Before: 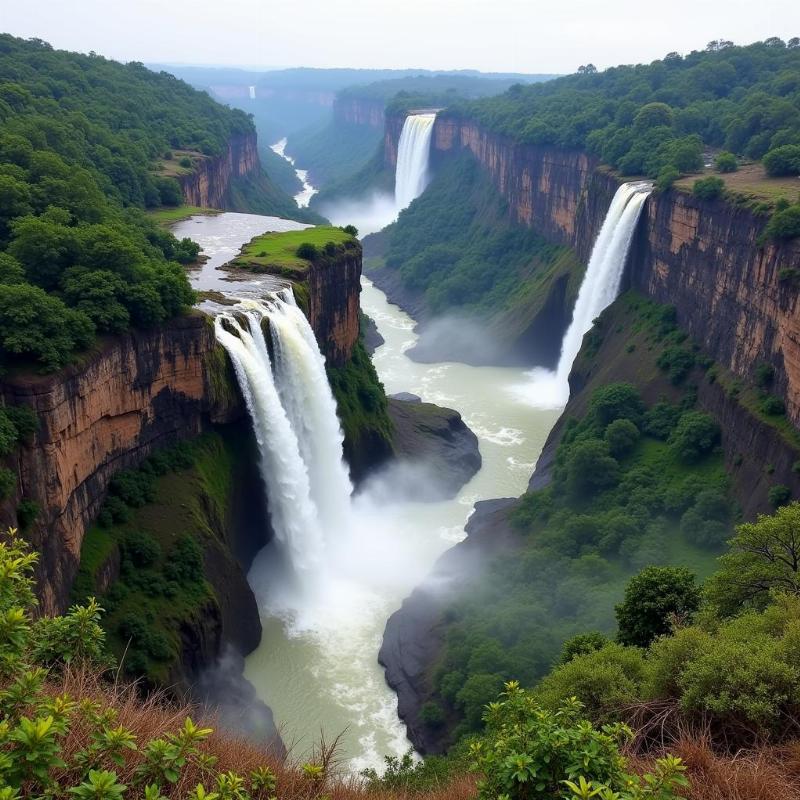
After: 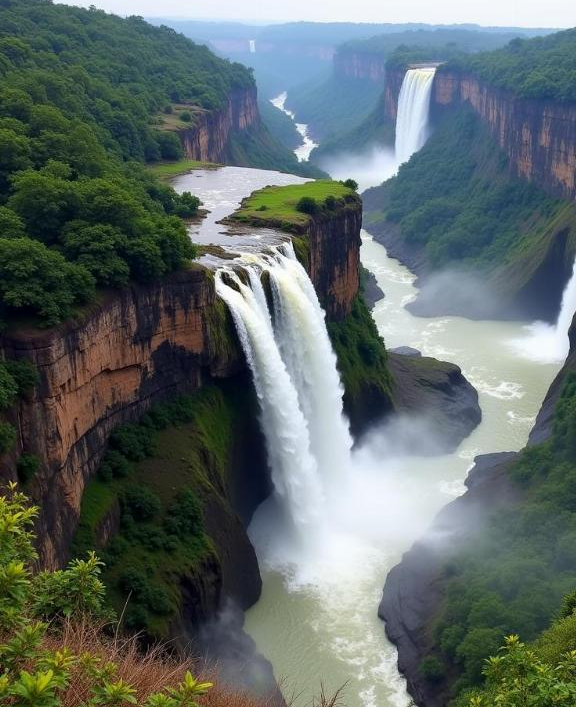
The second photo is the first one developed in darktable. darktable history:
crop: top 5.798%, right 27.879%, bottom 5.716%
